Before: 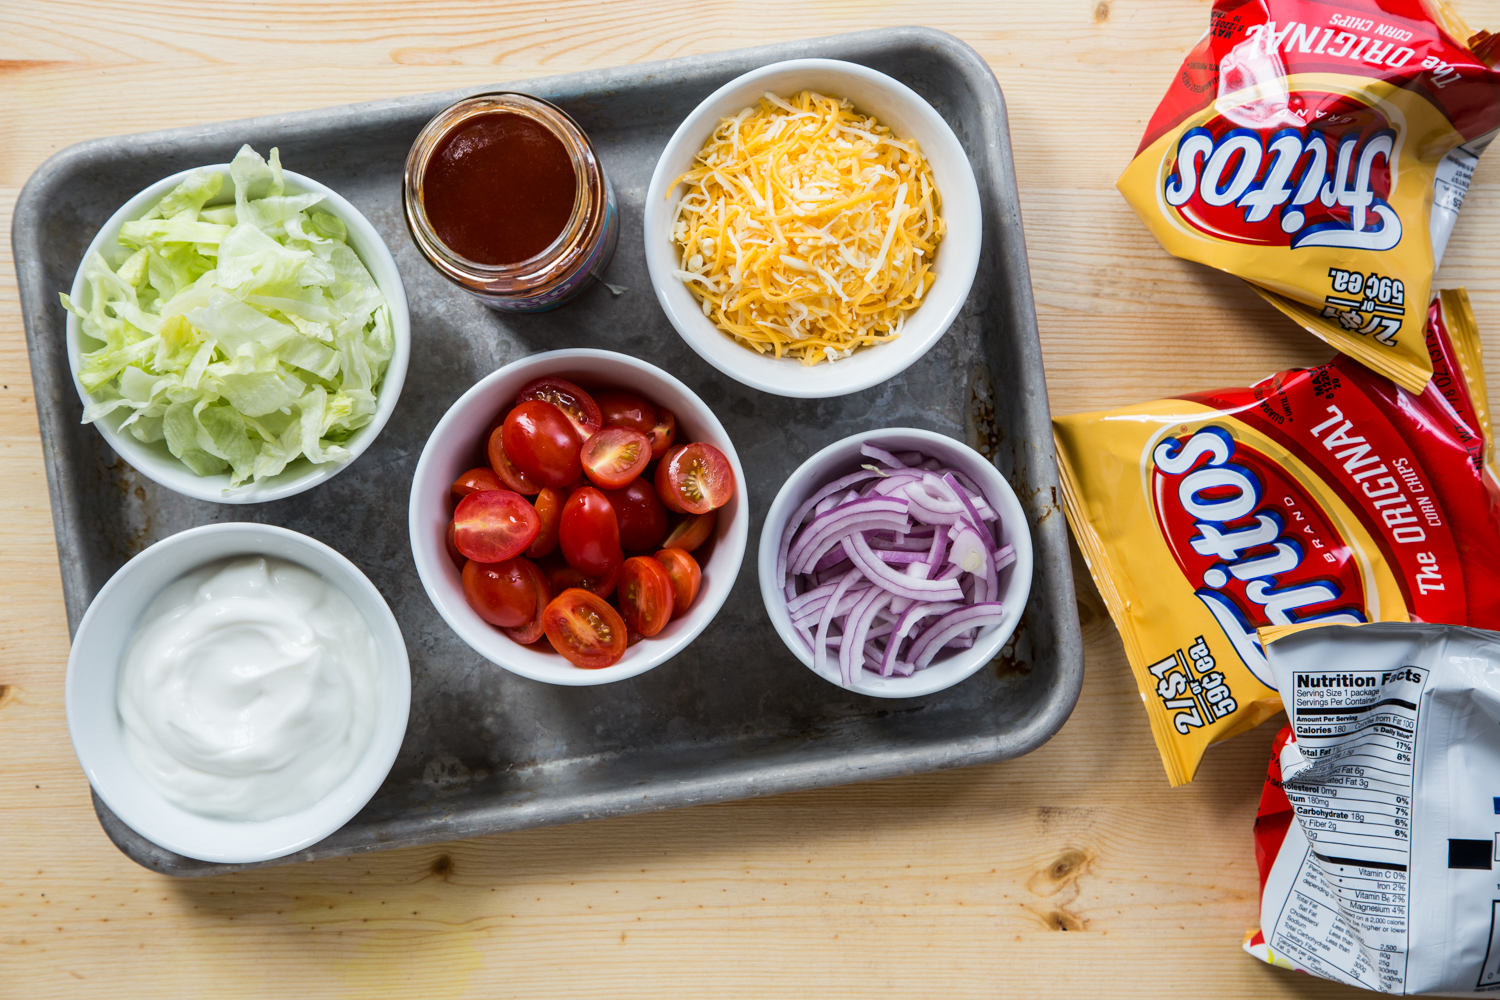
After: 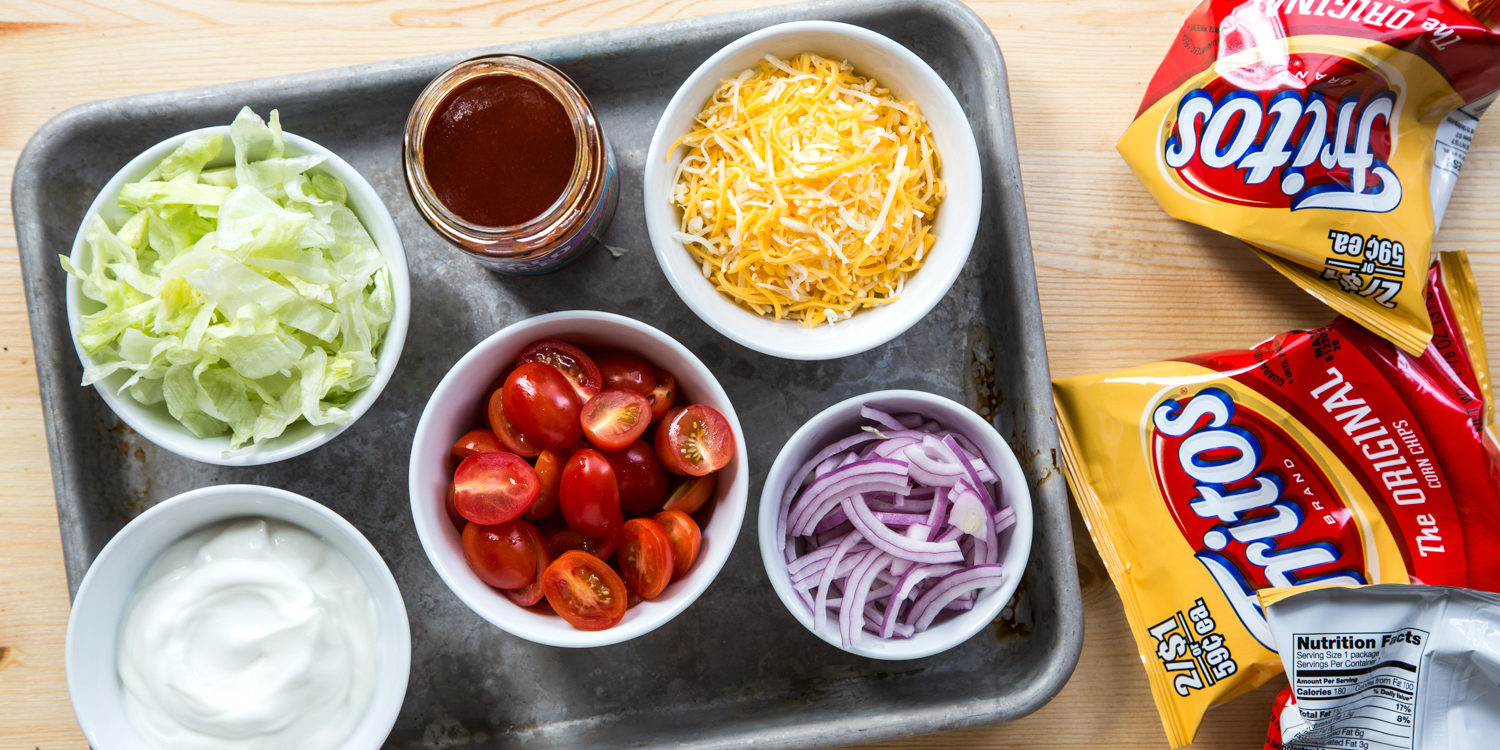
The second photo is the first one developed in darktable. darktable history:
crop: top 3.857%, bottom 21.132%
exposure: black level correction 0, exposure 0.2 EV, compensate exposure bias true, compensate highlight preservation false
